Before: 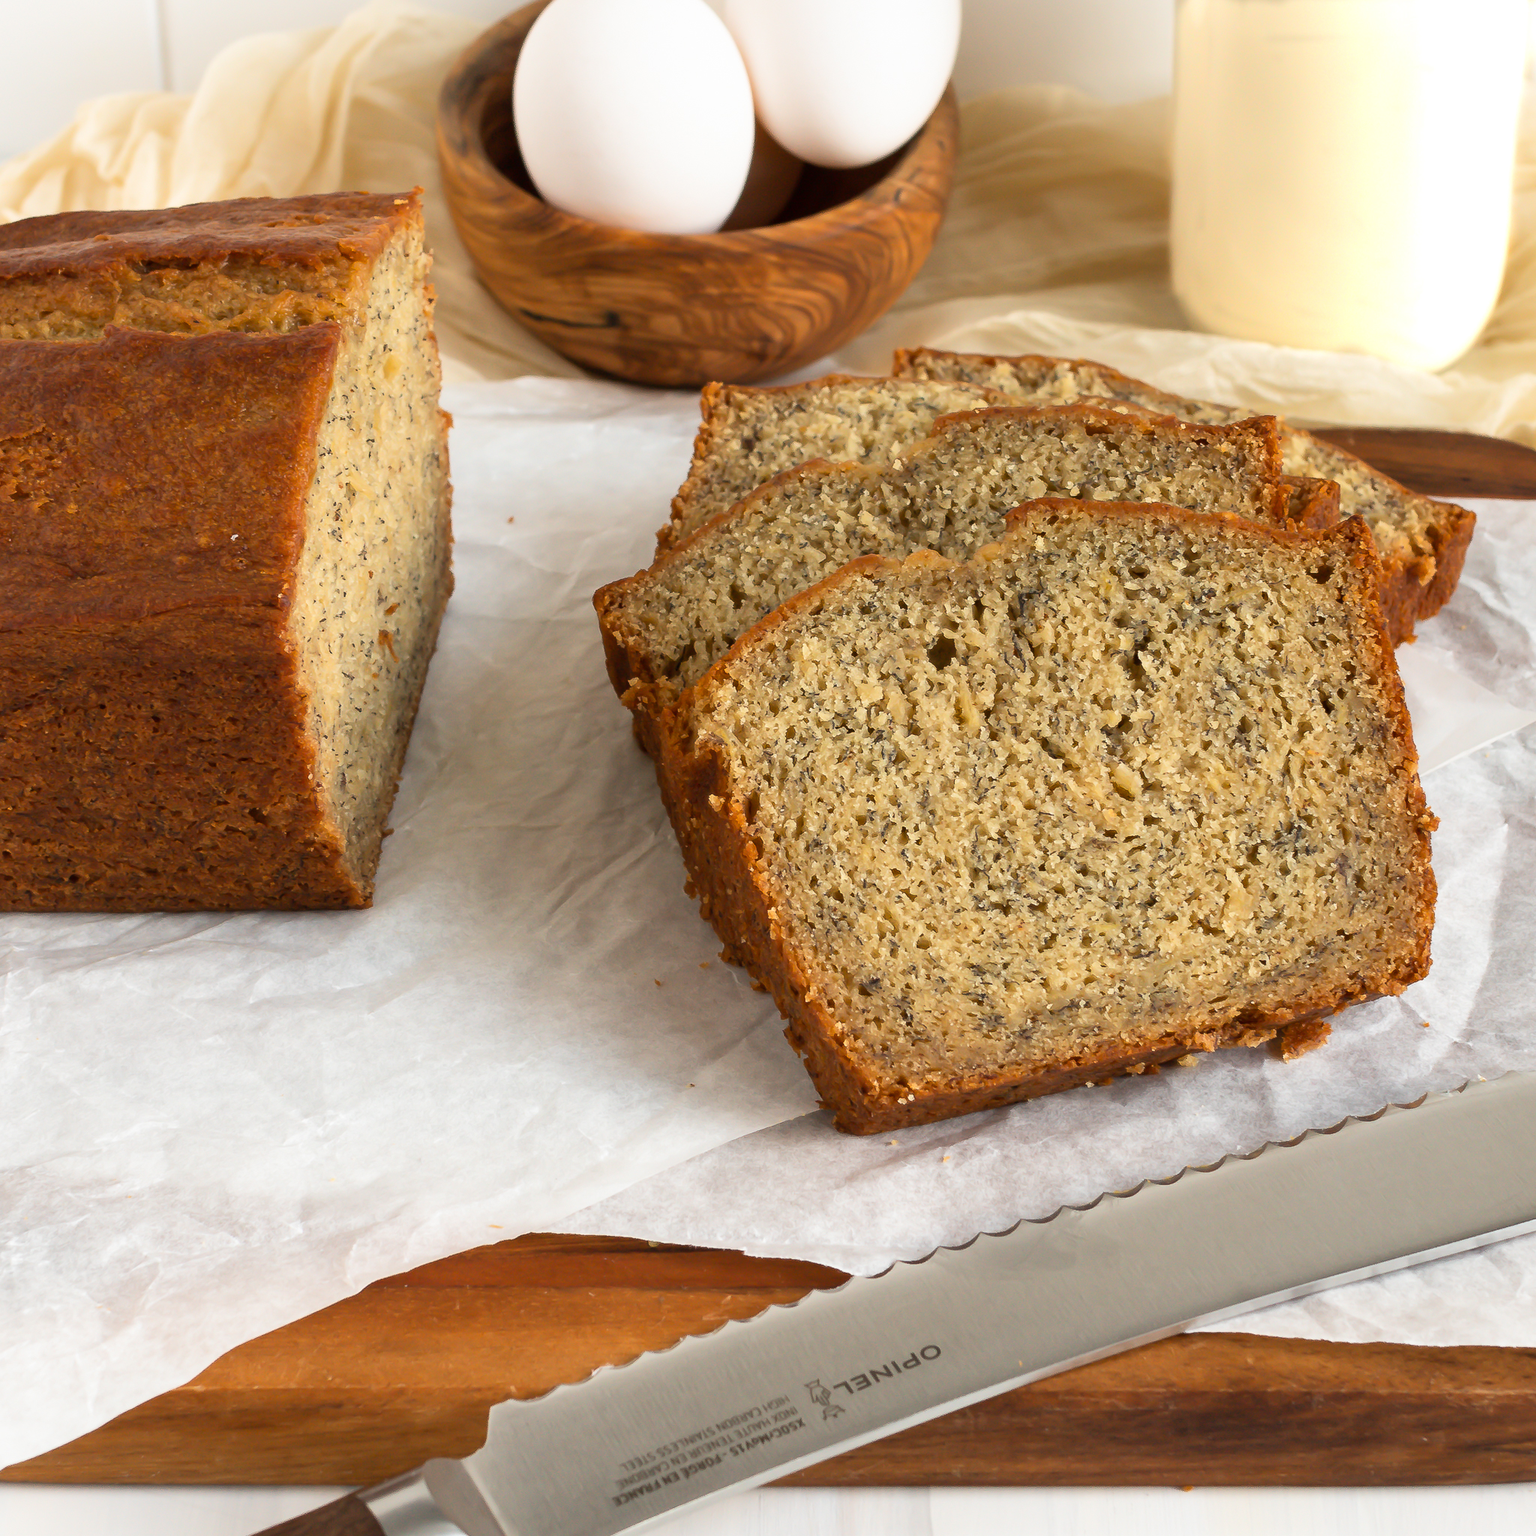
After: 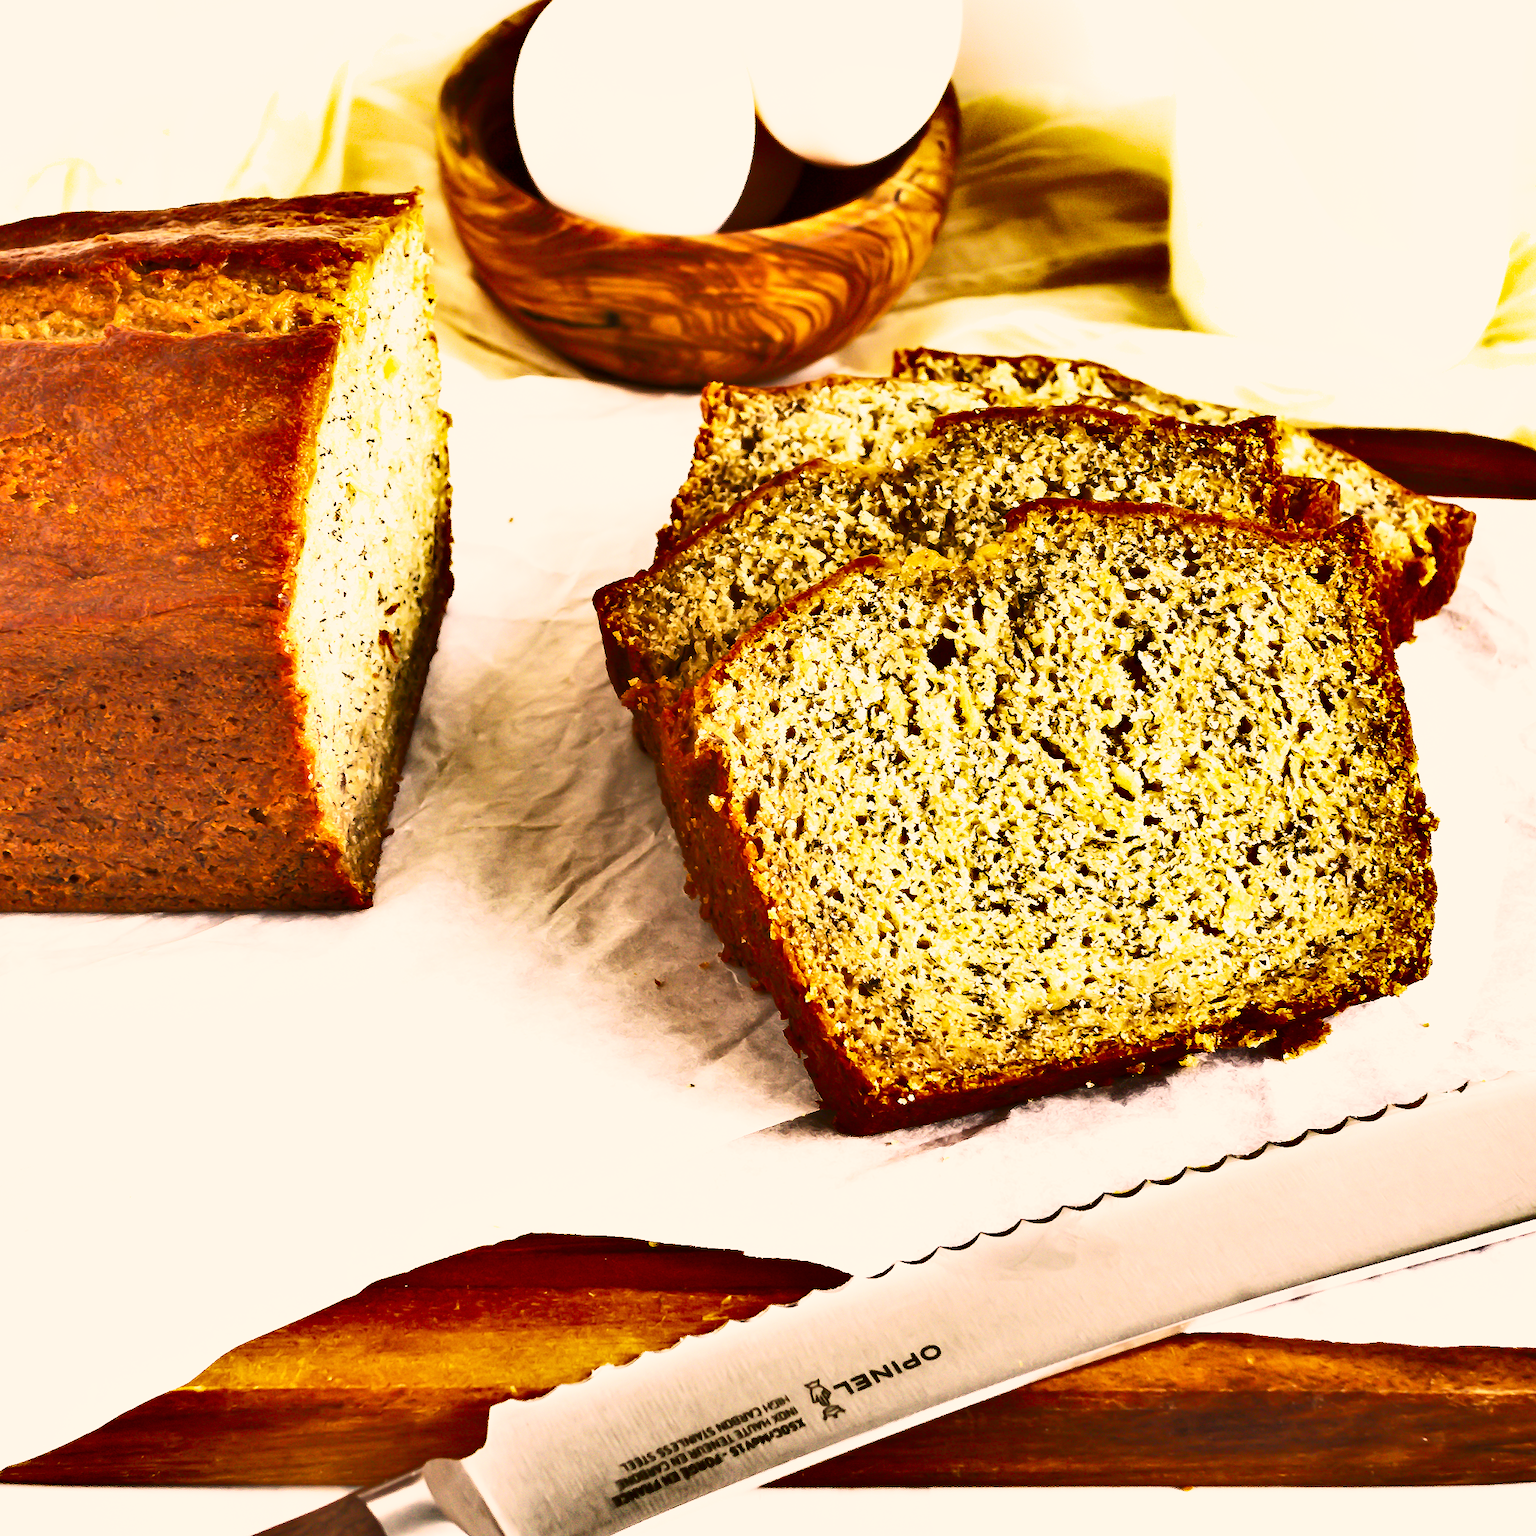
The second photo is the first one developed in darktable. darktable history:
color correction: highlights a* 12.05, highlights b* 12.08
shadows and highlights: shadows 21.04, highlights -82.56, soften with gaussian
tone equalizer: -8 EV -0.738 EV, -7 EV -0.719 EV, -6 EV -0.638 EV, -5 EV -0.41 EV, -3 EV 0.4 EV, -2 EV 0.6 EV, -1 EV 0.683 EV, +0 EV 0.775 EV
base curve: curves: ch0 [(0, 0) (0.495, 0.917) (1, 1)], preserve colors none
